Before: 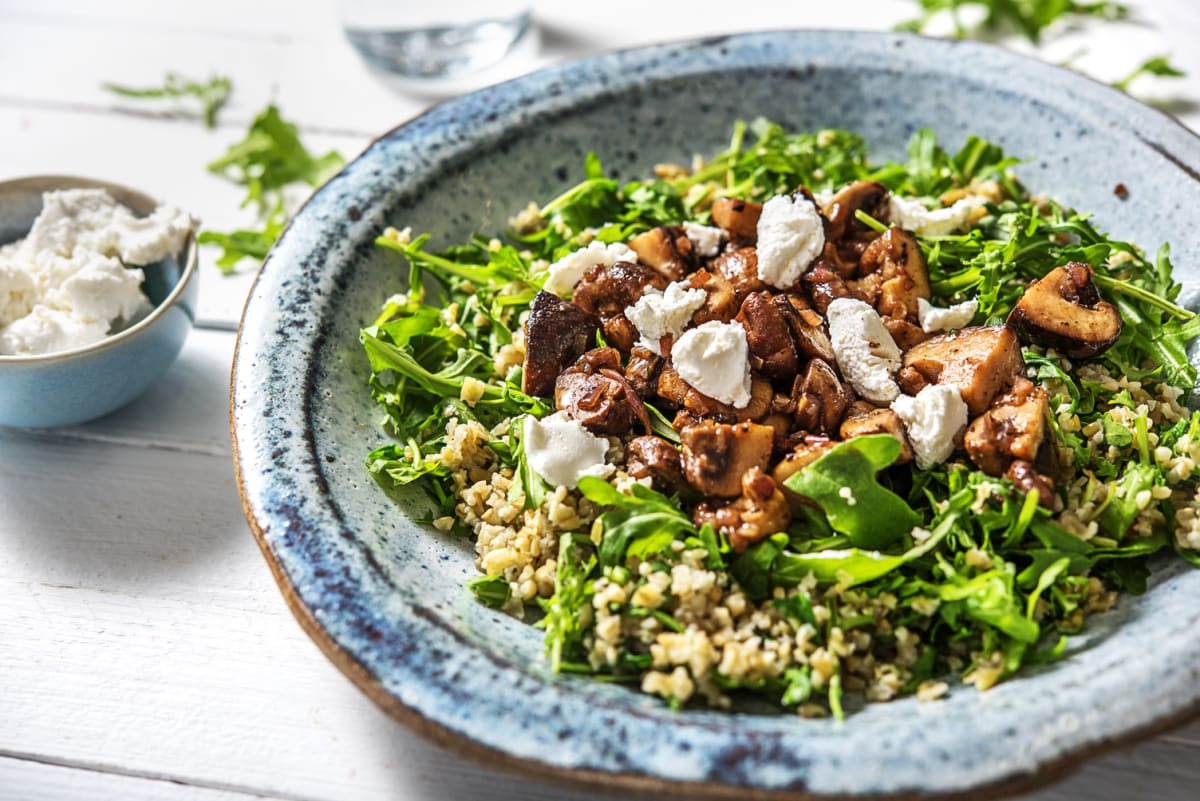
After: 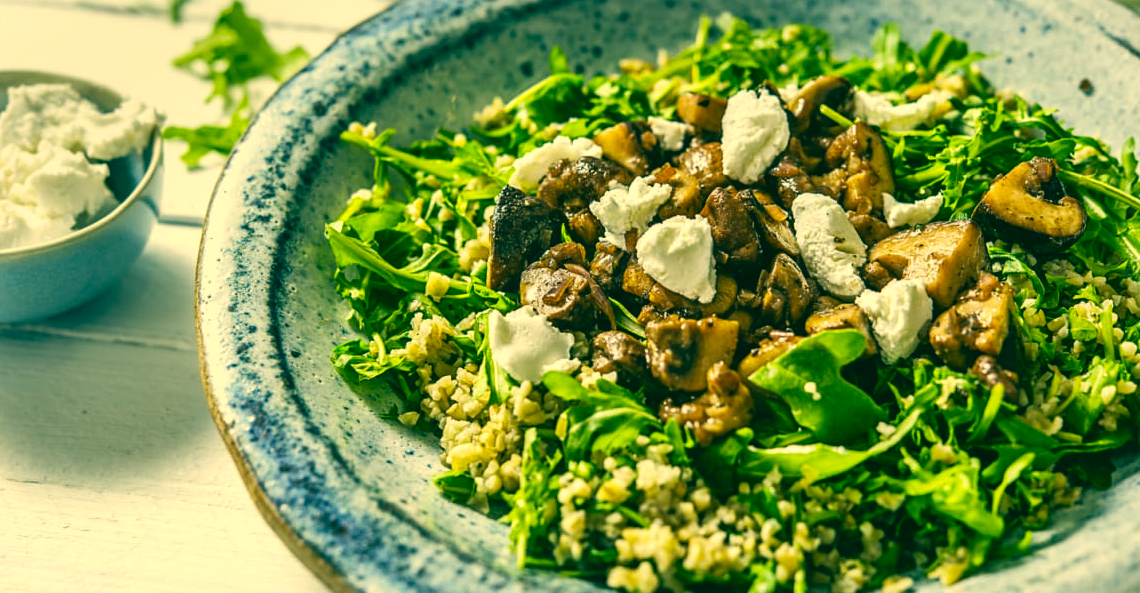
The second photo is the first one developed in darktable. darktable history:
tone equalizer: on, module defaults
crop and rotate: left 2.991%, top 13.302%, right 1.981%, bottom 12.636%
color correction: highlights a* 1.83, highlights b* 34.02, shadows a* -36.68, shadows b* -5.48
